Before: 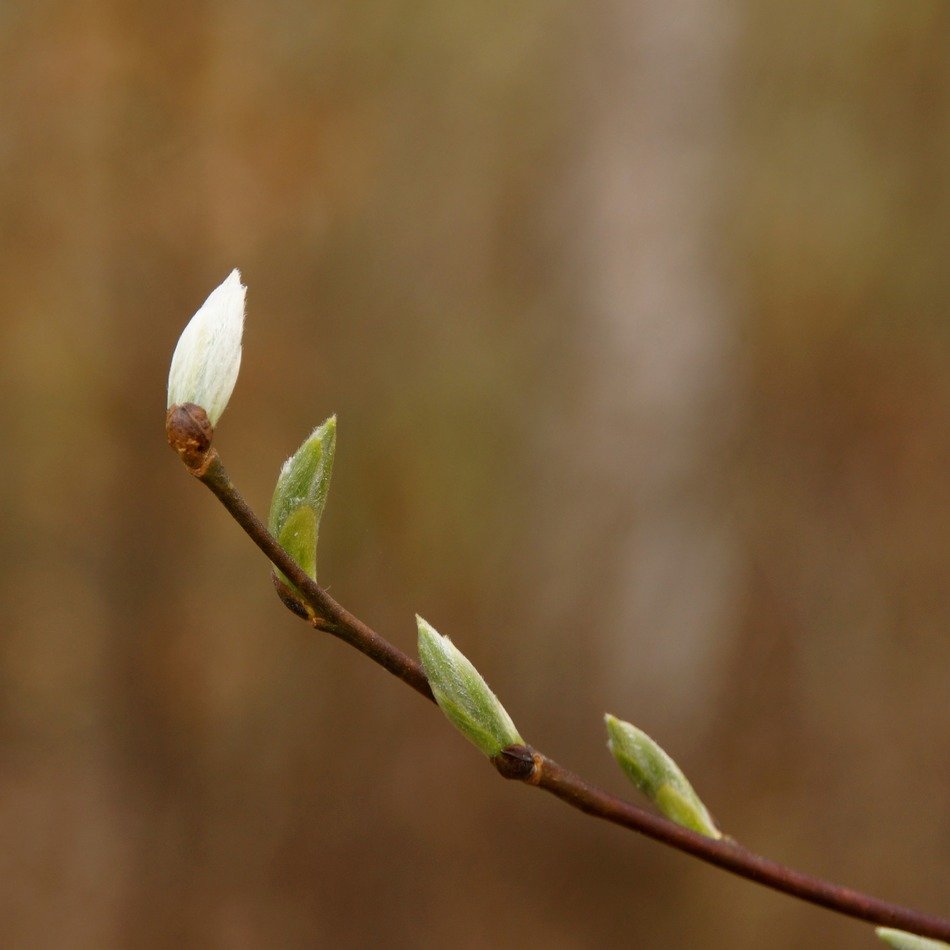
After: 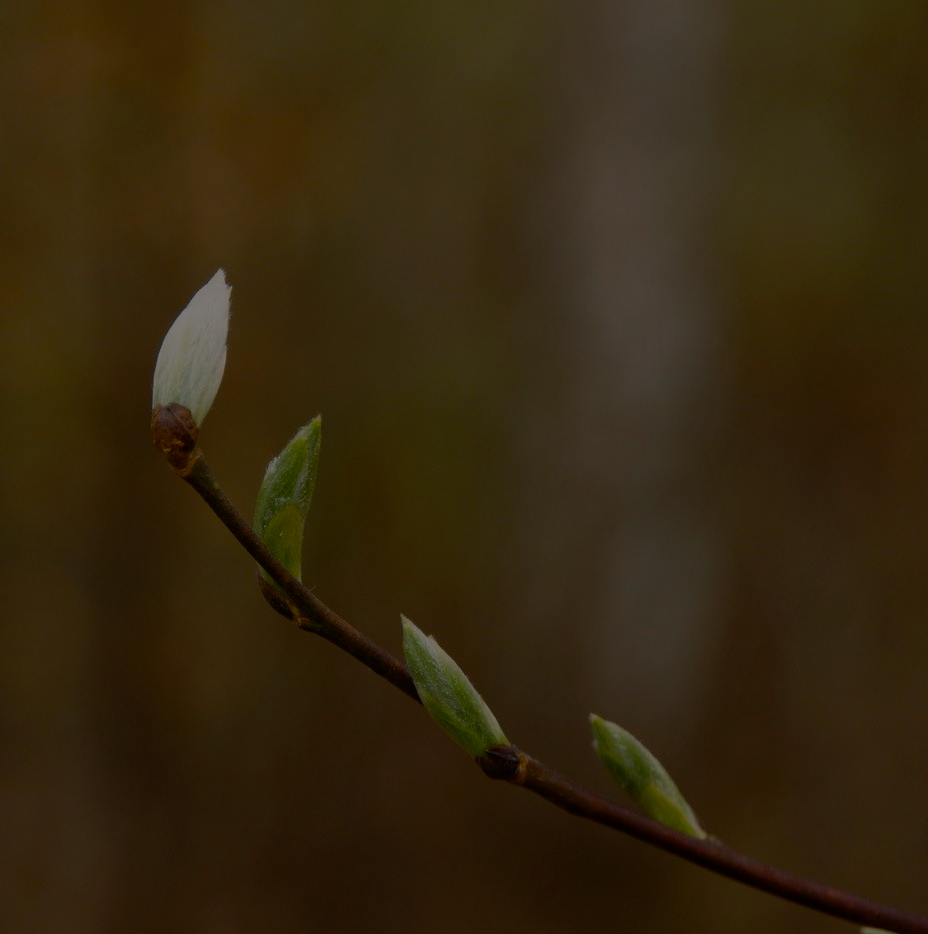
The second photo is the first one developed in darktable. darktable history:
color balance rgb: shadows lift › chroma 3.229%, shadows lift › hue 241.57°, highlights gain › chroma 3.745%, highlights gain › hue 59.31°, perceptual saturation grading › global saturation 30.933%
crop and rotate: left 1.615%, right 0.657%, bottom 1.6%
exposure: exposure -2.346 EV, compensate exposure bias true, compensate highlight preservation false
